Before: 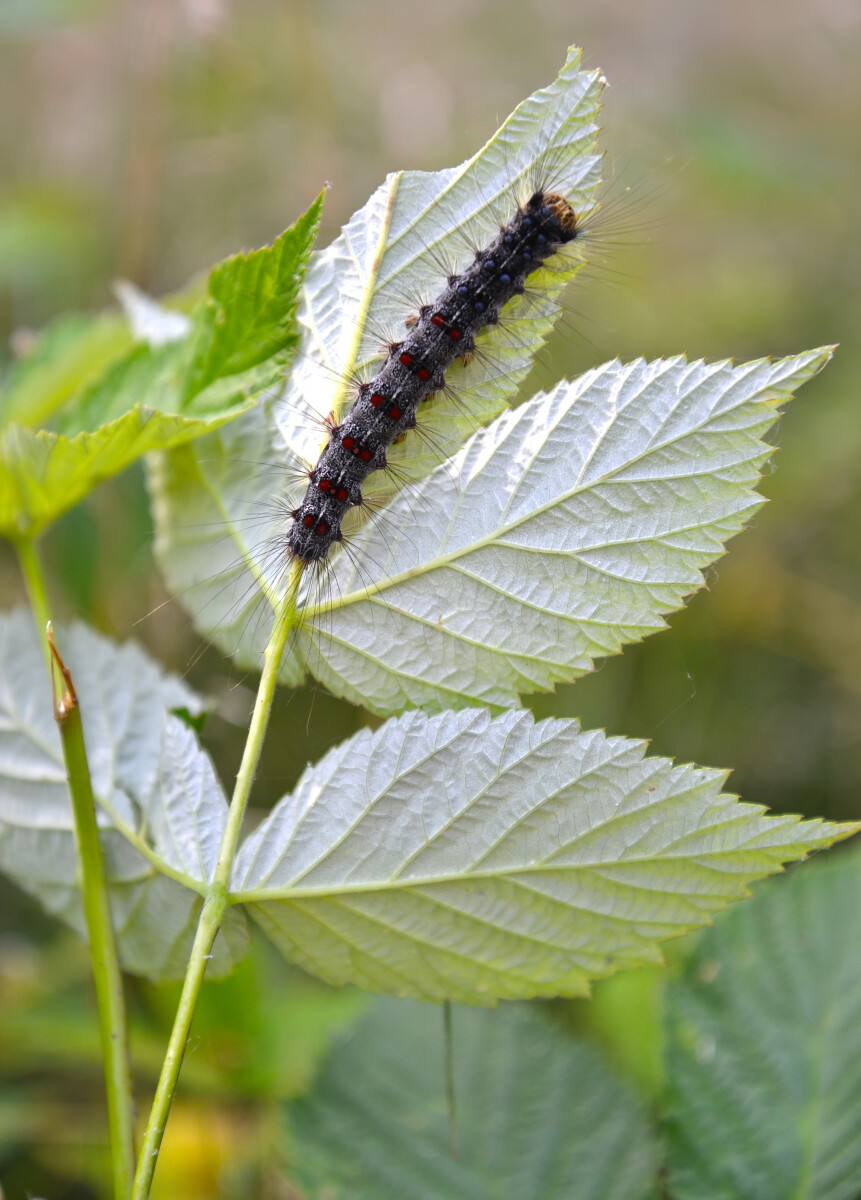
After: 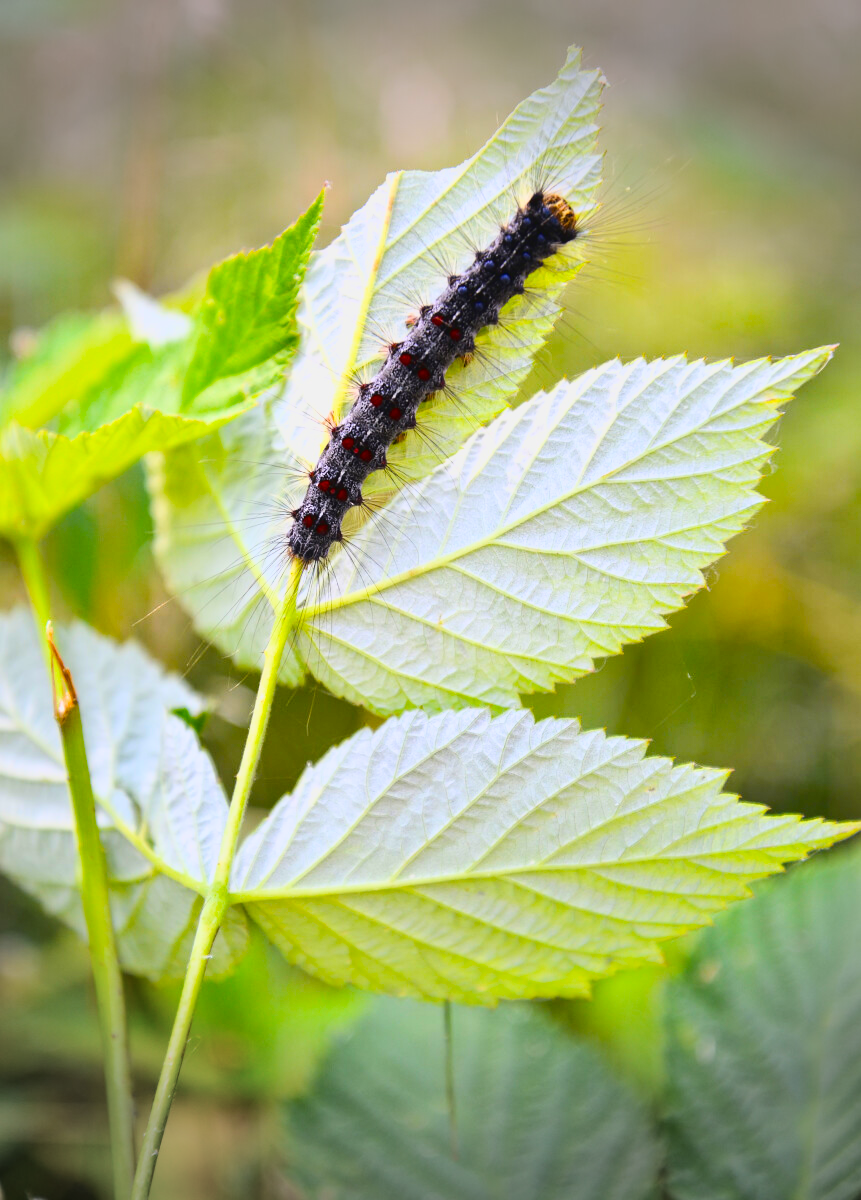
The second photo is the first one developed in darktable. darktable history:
vignetting: fall-off start 90.35%, fall-off radius 38.61%, width/height ratio 1.222, shape 1.29
velvia: strength 31.36%, mid-tones bias 0.207
tone curve: curves: ch0 [(0, 0.029) (0.087, 0.084) (0.227, 0.239) (0.46, 0.576) (0.657, 0.796) (0.861, 0.932) (0.997, 0.951)]; ch1 [(0, 0) (0.353, 0.344) (0.45, 0.46) (0.502, 0.494) (0.534, 0.523) (0.573, 0.576) (0.602, 0.631) (0.647, 0.669) (1, 1)]; ch2 [(0, 0) (0.333, 0.346) (0.385, 0.395) (0.44, 0.466) (0.5, 0.493) (0.521, 0.56) (0.553, 0.579) (0.573, 0.599) (0.667, 0.777) (1, 1)], color space Lab, linked channels, preserve colors none
